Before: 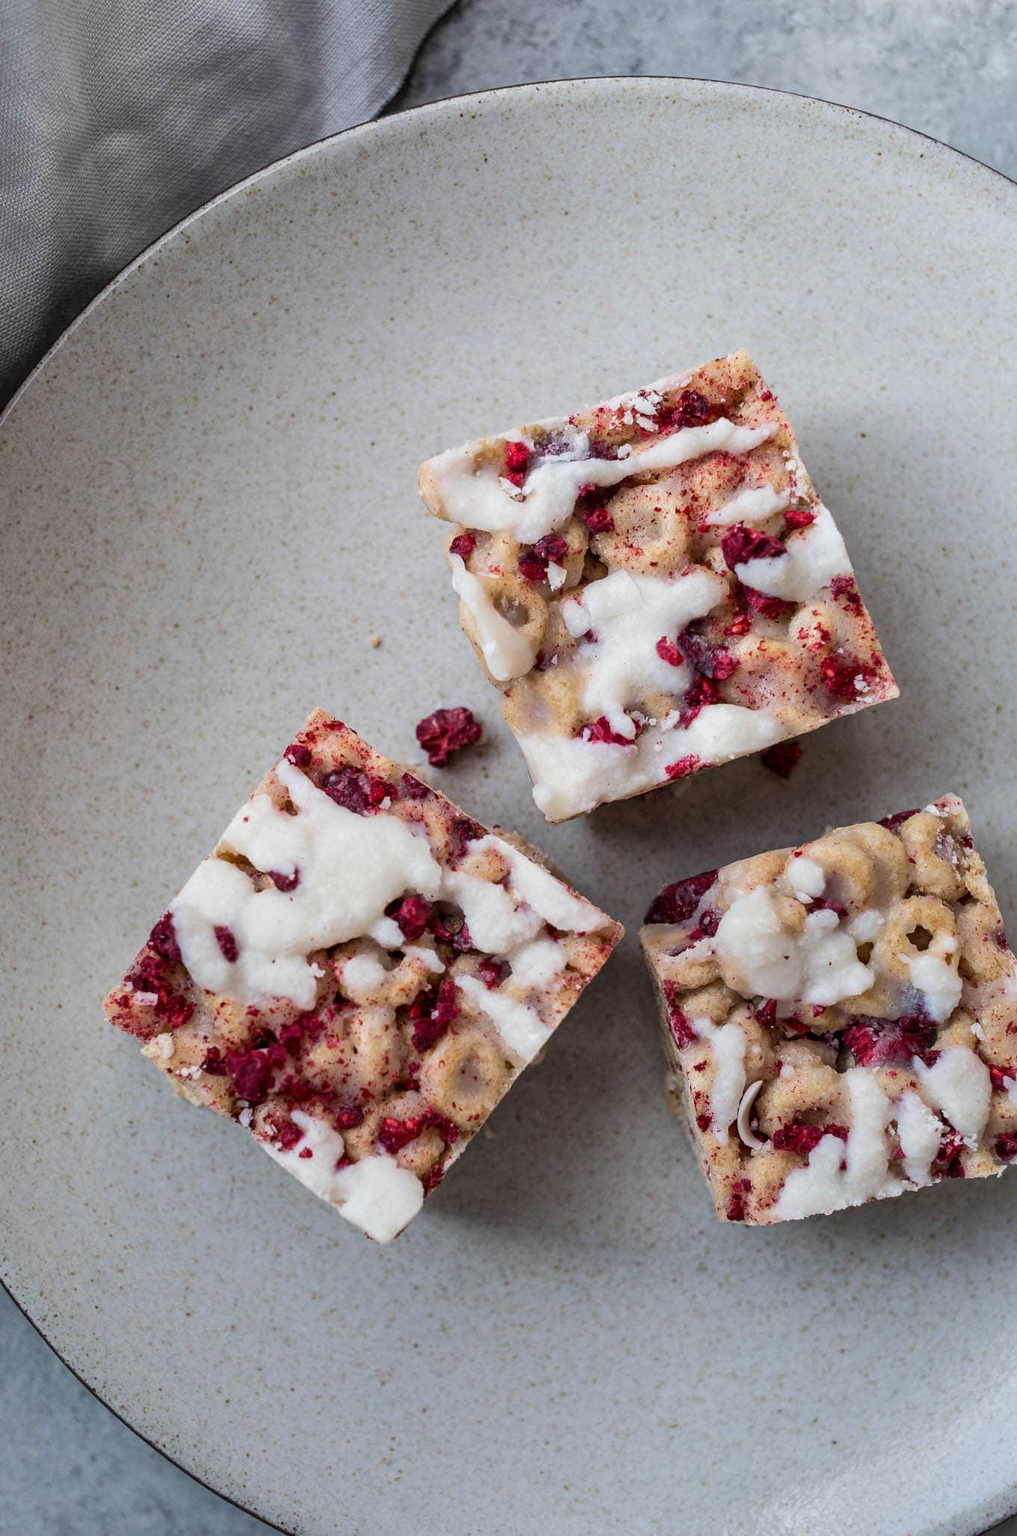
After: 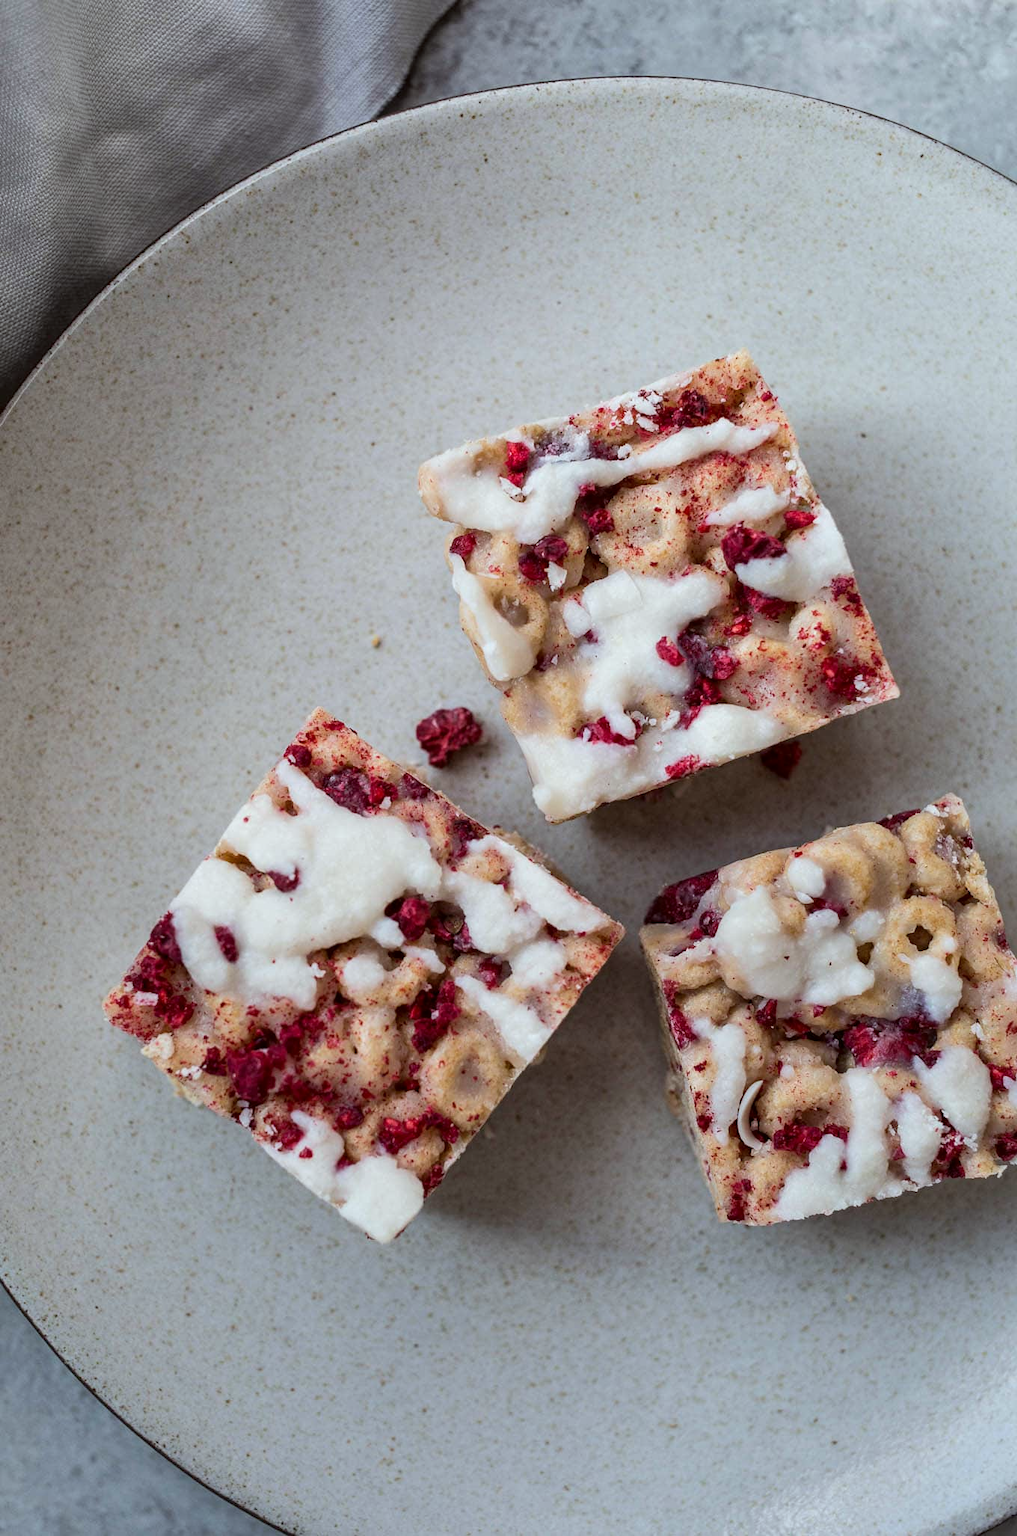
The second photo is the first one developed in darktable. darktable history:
color correction: highlights a* -2.9, highlights b* -2.31, shadows a* 2.45, shadows b* 2.98
